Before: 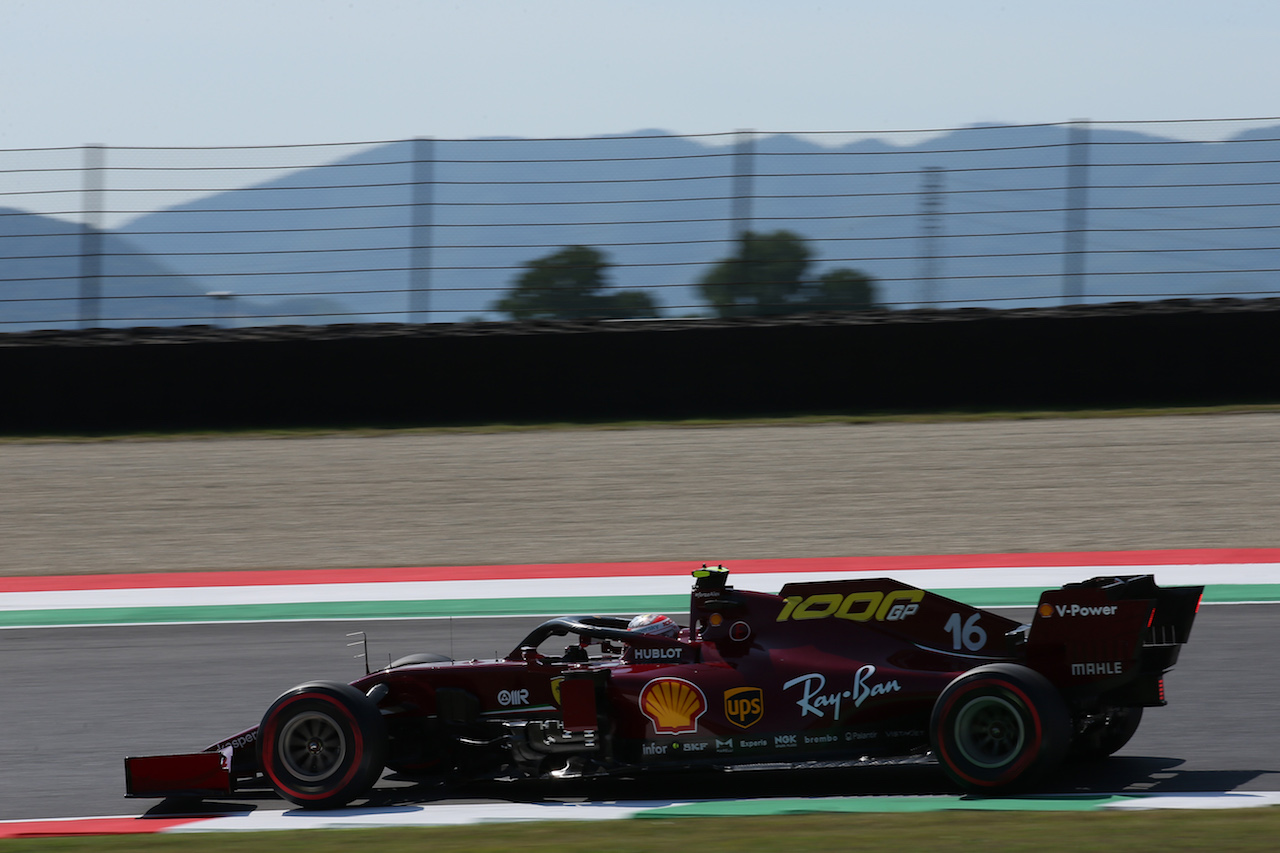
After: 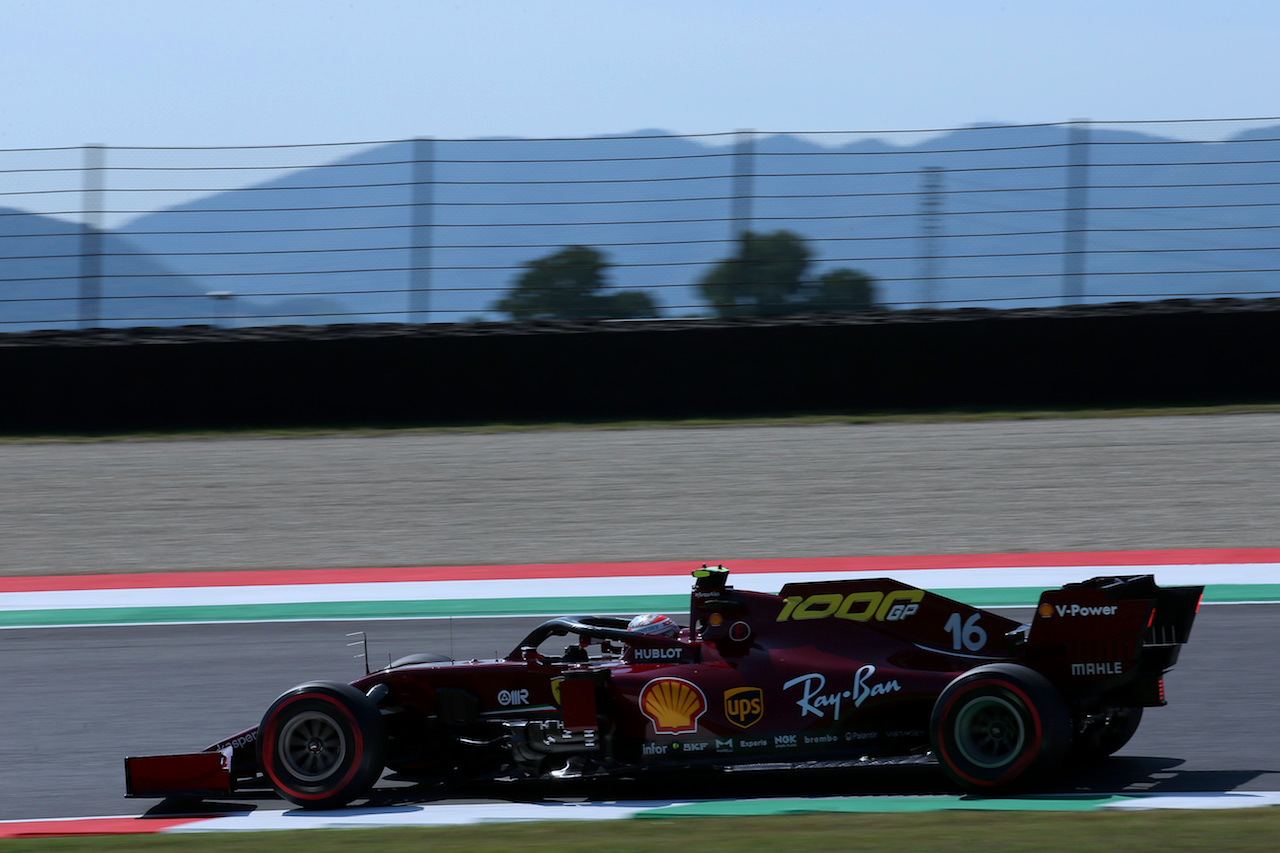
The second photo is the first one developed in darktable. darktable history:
color calibration: gray › normalize channels true, x 0.371, y 0.377, temperature 4290.68 K, gamut compression 0.01
exposure: black level correction 0.001, compensate highlight preservation false
